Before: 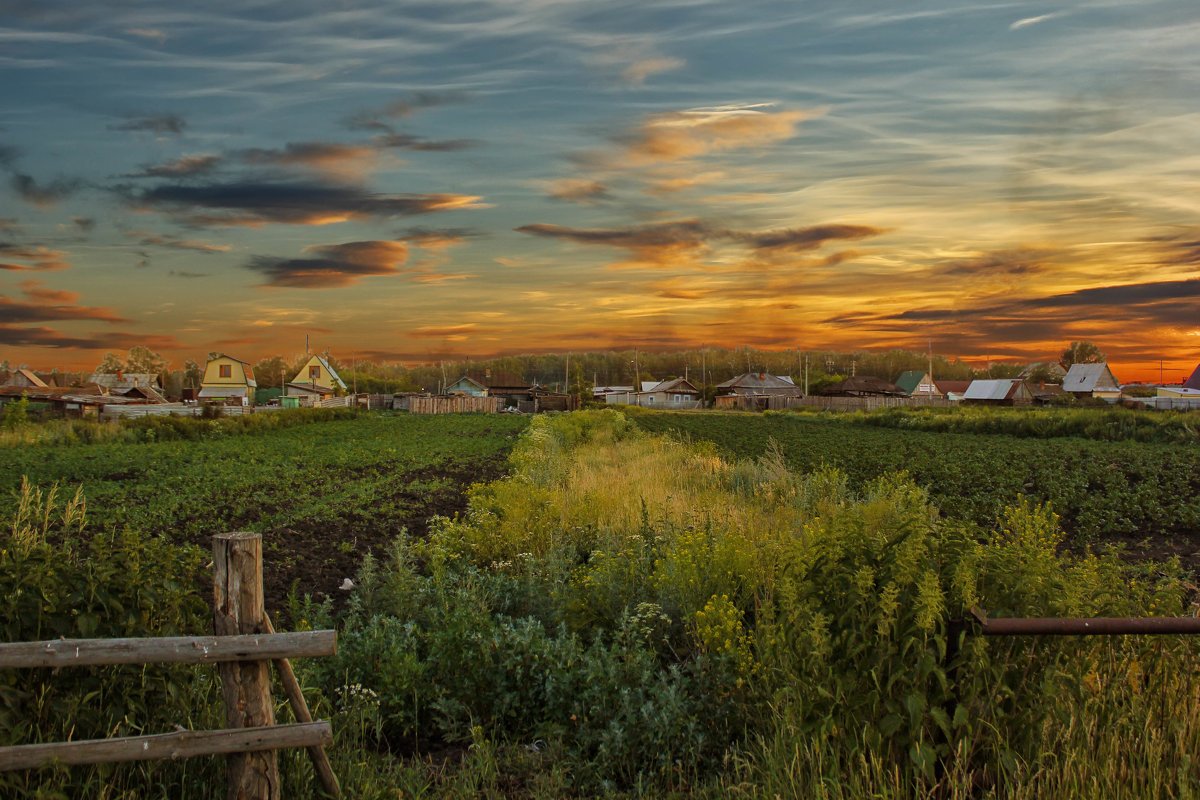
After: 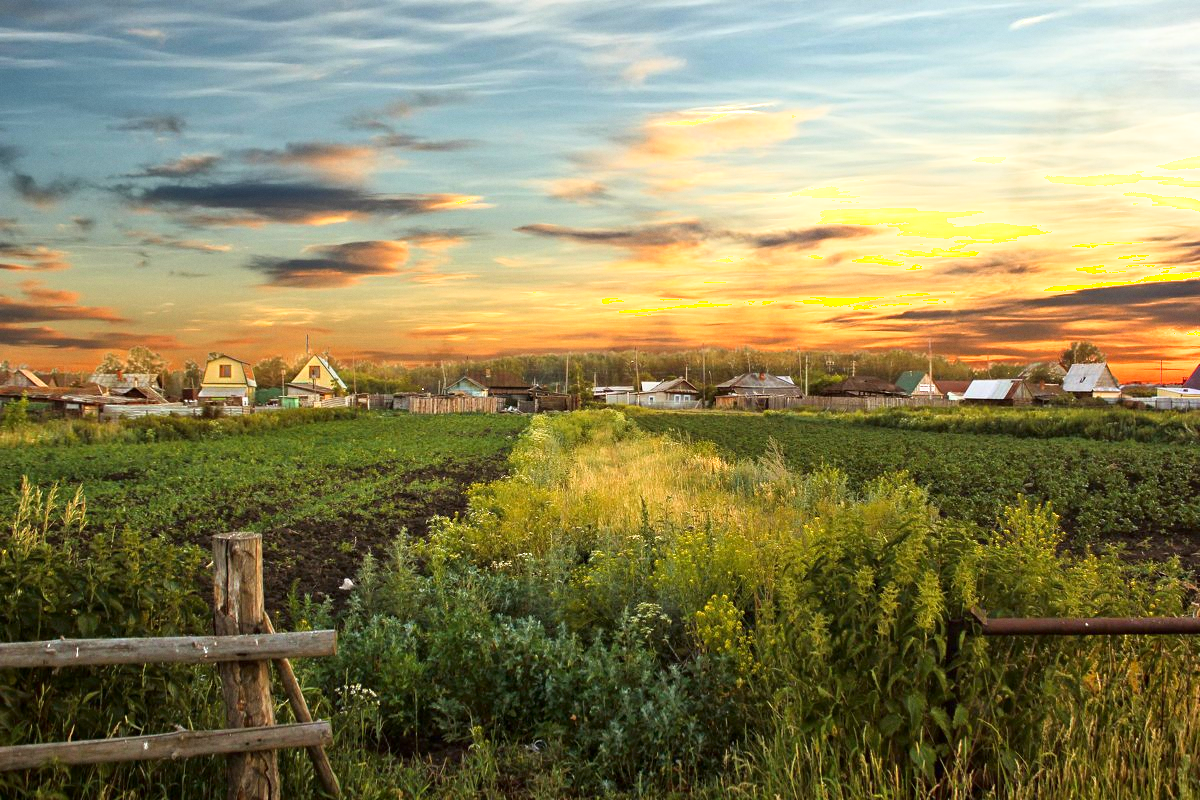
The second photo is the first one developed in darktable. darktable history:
shadows and highlights: shadows -62.32, white point adjustment -5.22, highlights 61.59
grain: coarseness 0.09 ISO, strength 10%
exposure: black level correction 0, exposure 1.2 EV, compensate highlight preservation false
